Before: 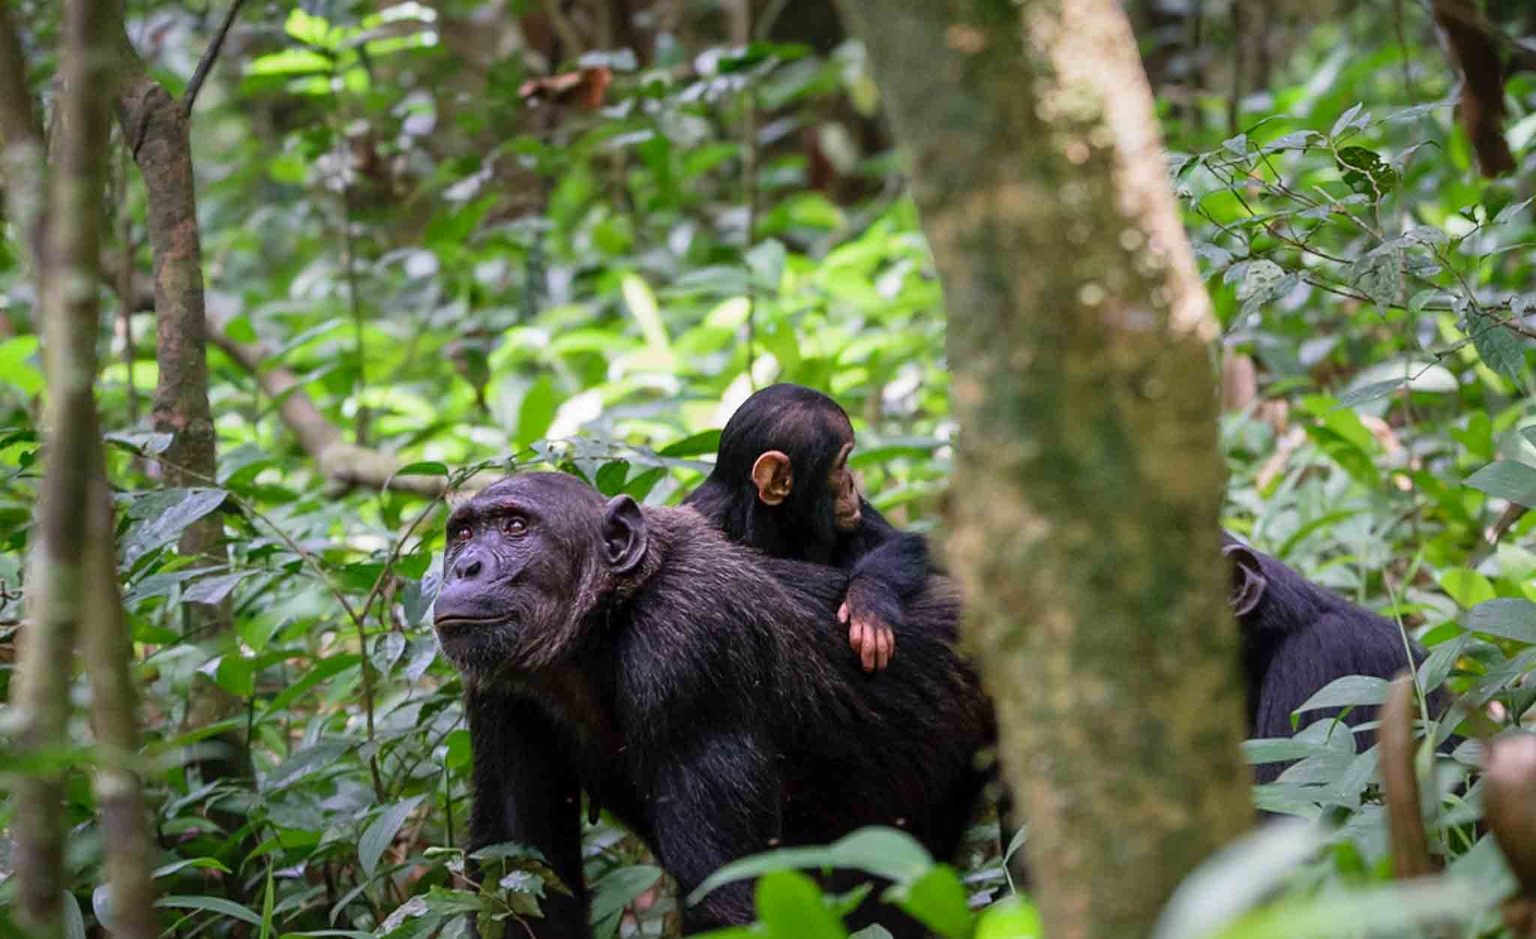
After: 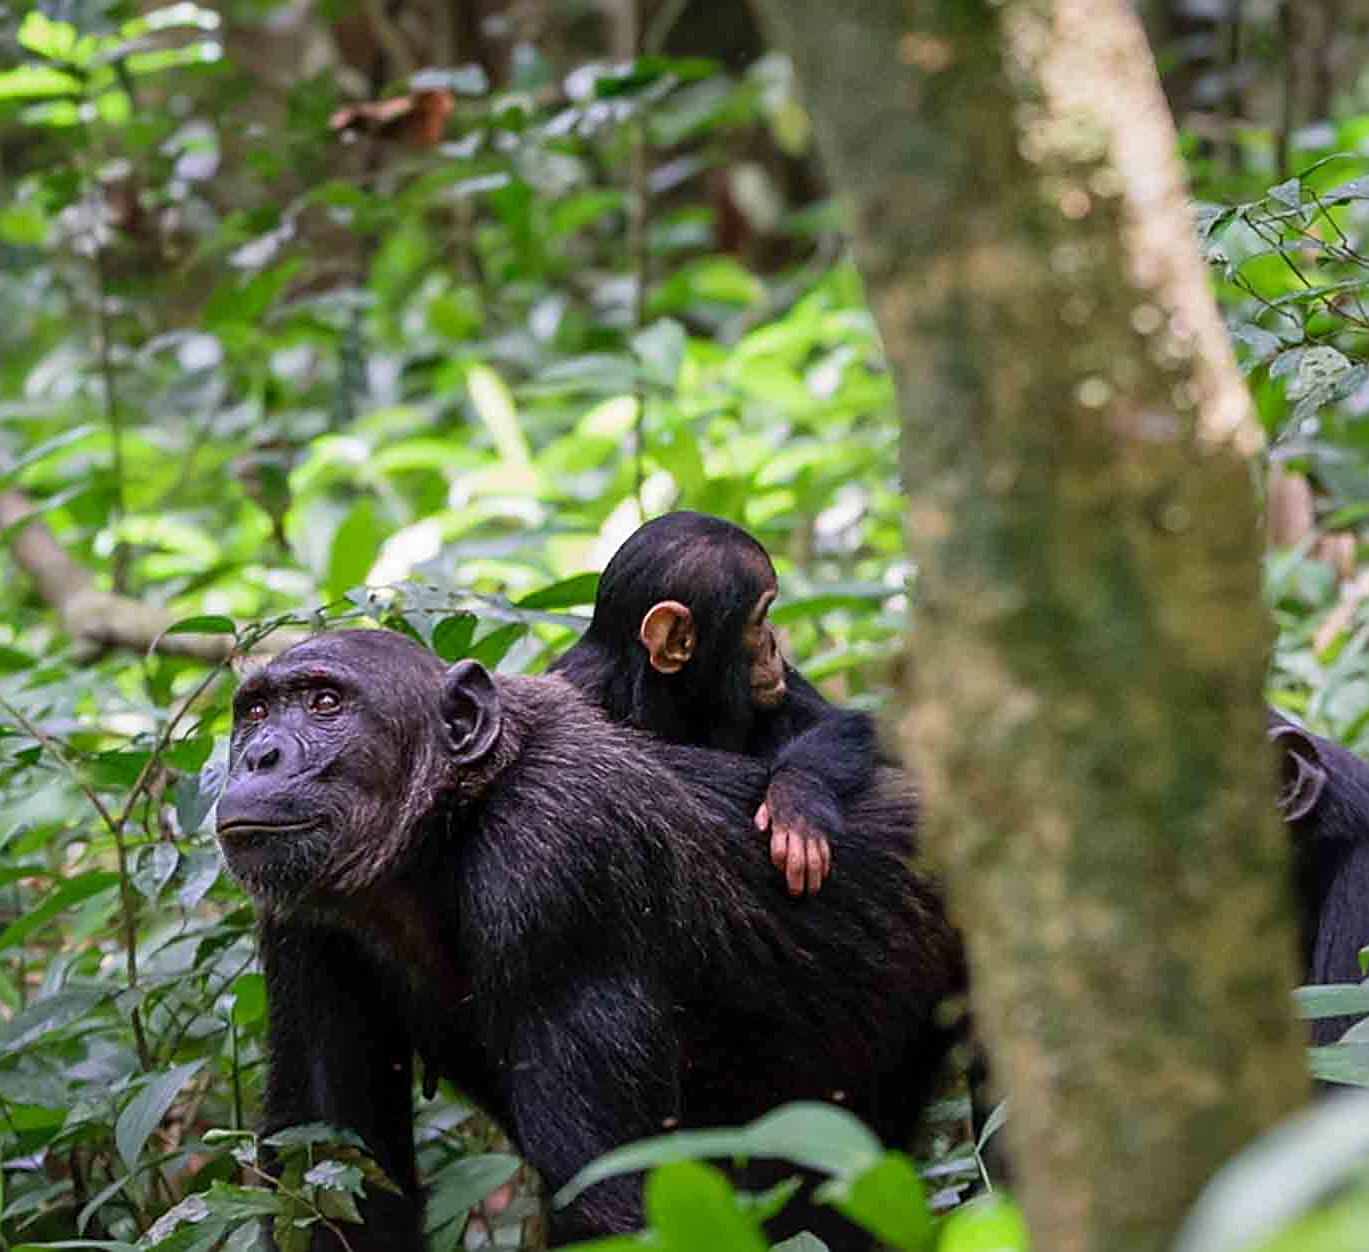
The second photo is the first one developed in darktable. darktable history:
sharpen: on, module defaults
crop and rotate: left 17.684%, right 15.443%
